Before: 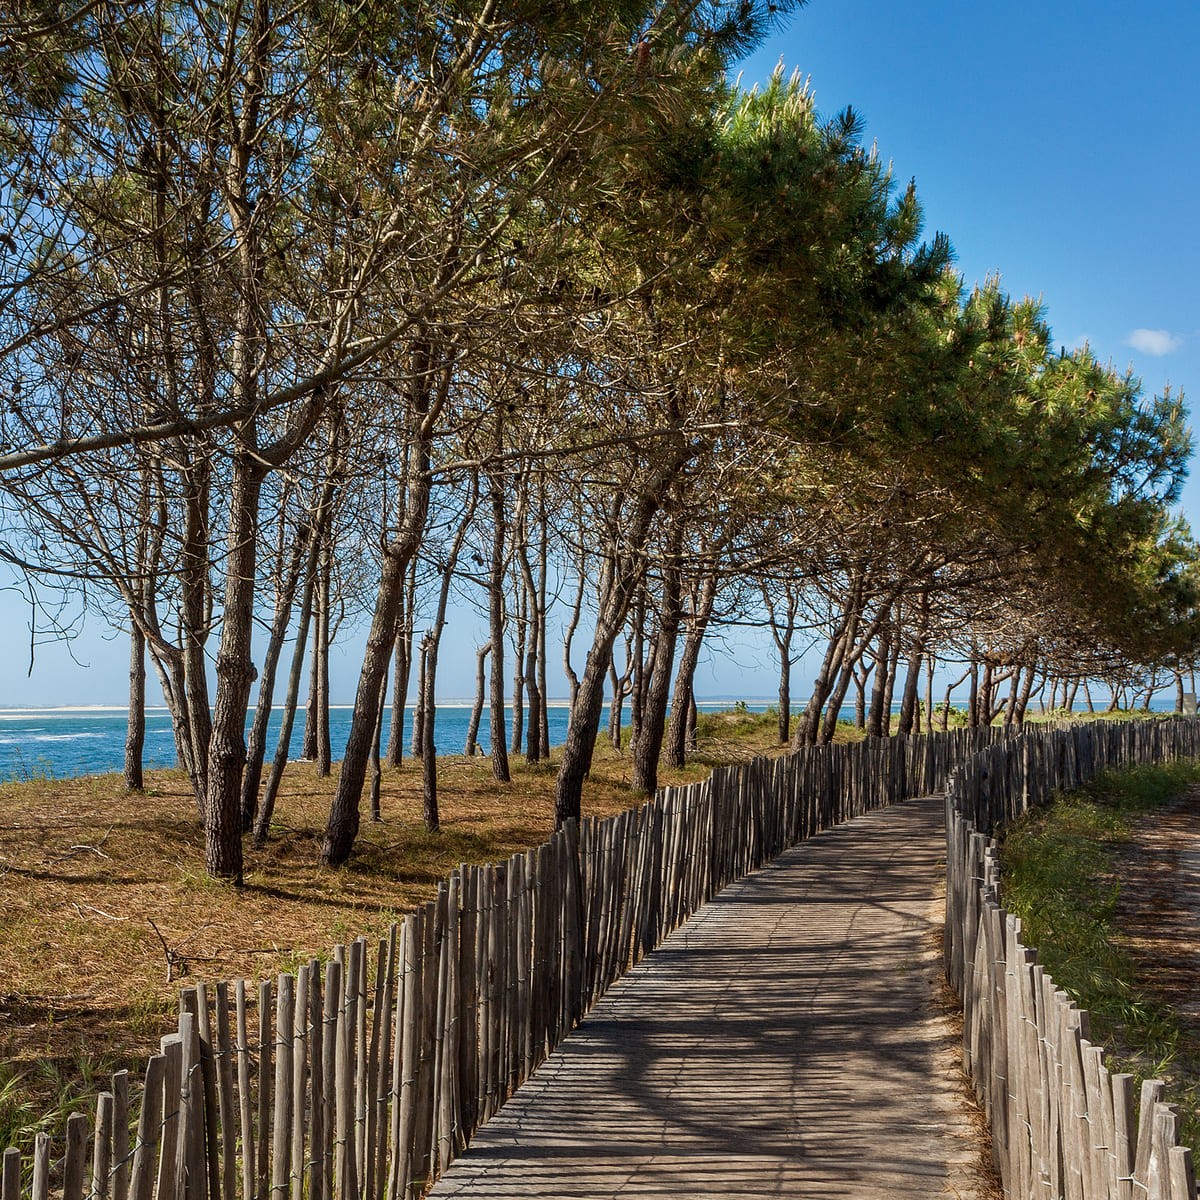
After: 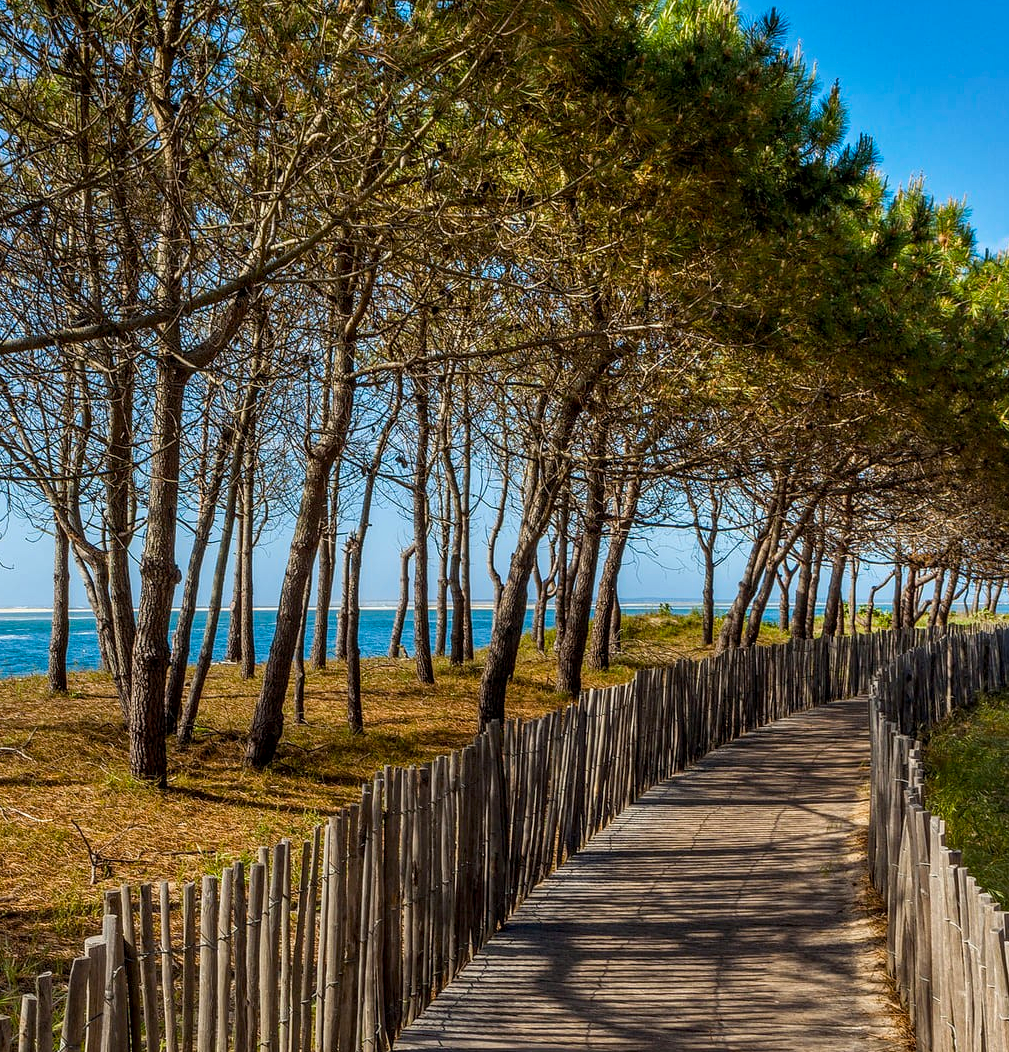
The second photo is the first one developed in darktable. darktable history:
crop: left 6.36%, top 8.207%, right 9.532%, bottom 4.047%
local contrast: on, module defaults
color balance rgb: power › hue 328.93°, global offset › hue 168.78°, perceptual saturation grading › global saturation 25.058%, global vibrance 20%
